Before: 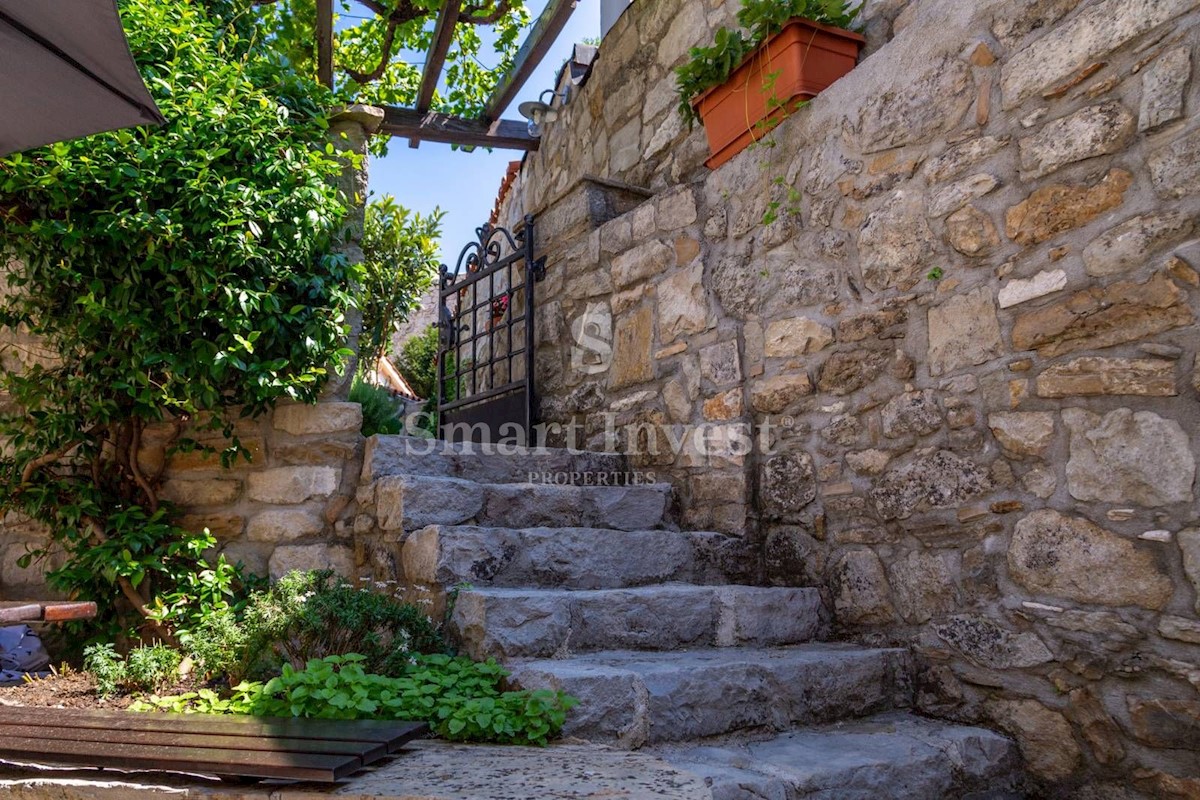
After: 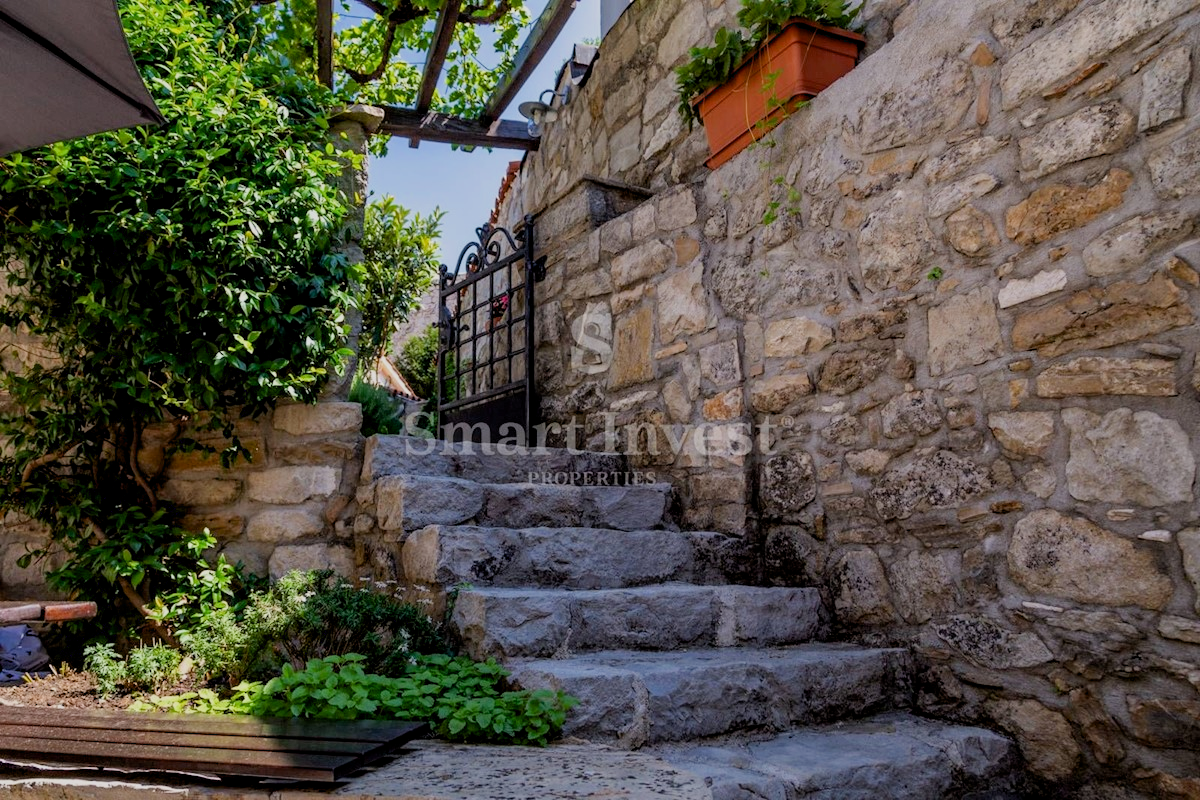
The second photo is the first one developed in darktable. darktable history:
filmic rgb: hardness 4.17
exposure: black level correction 0.007, compensate highlight preservation false
